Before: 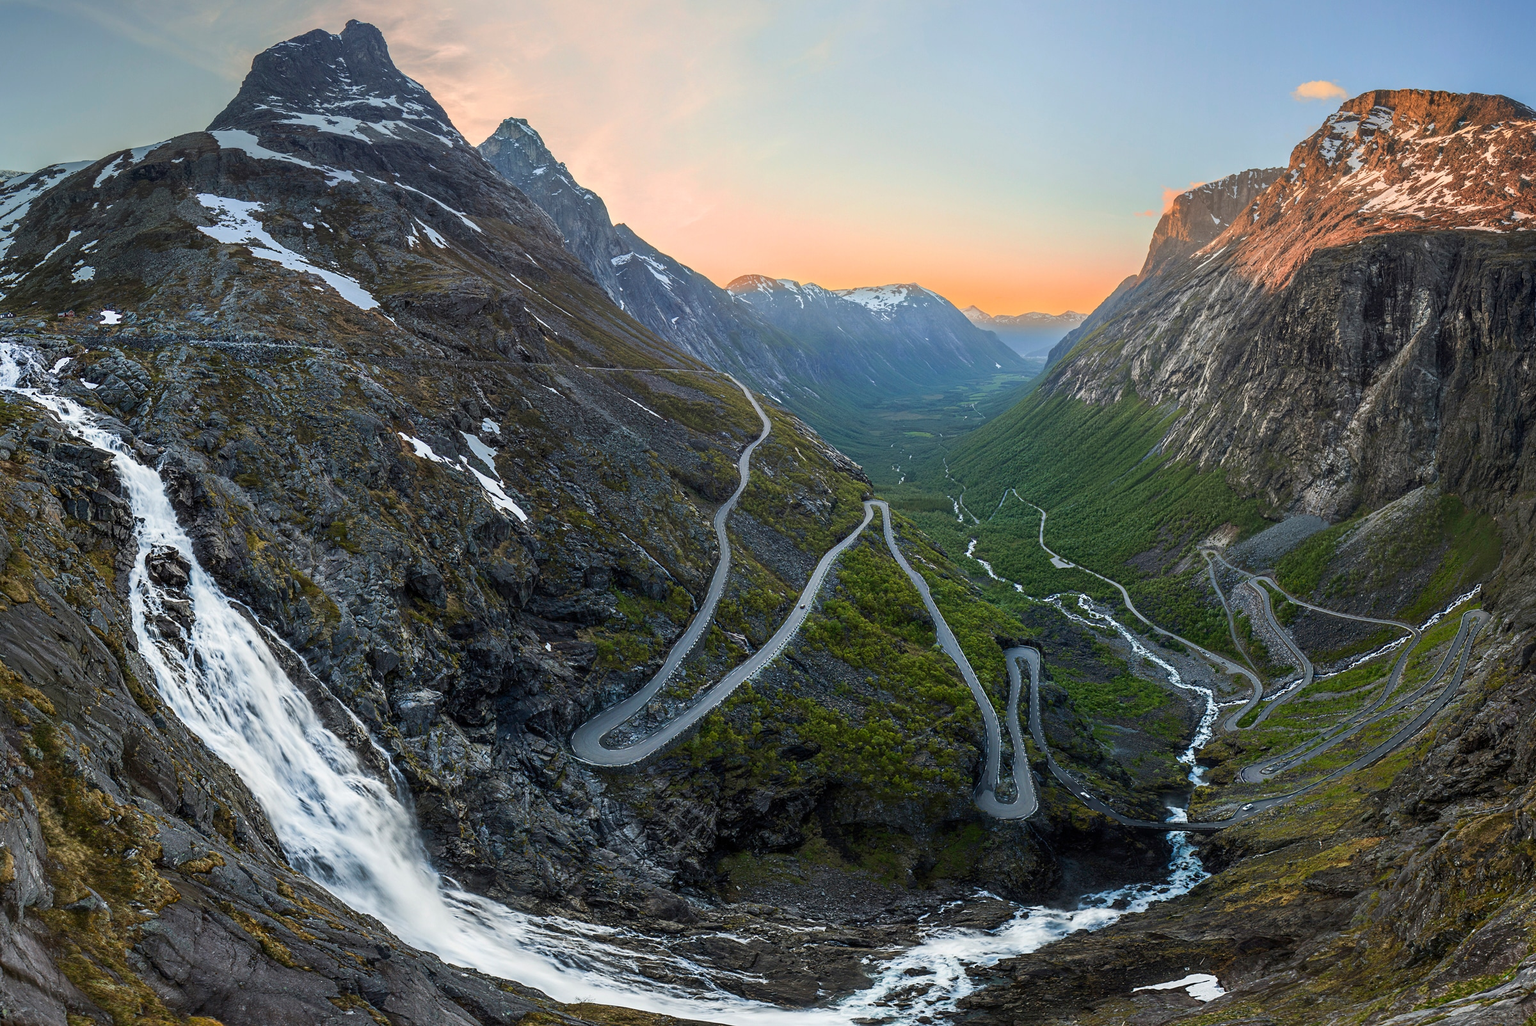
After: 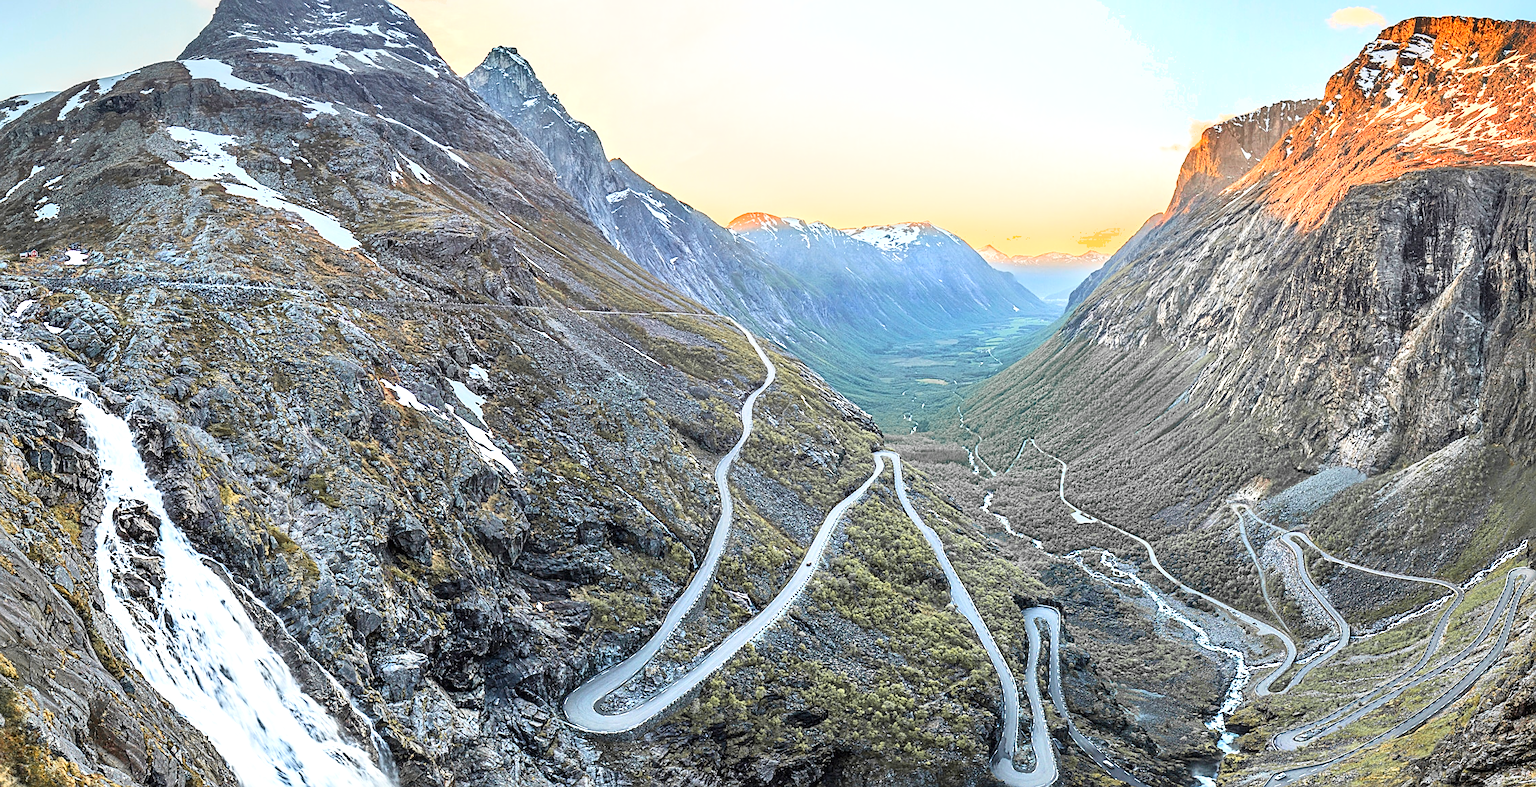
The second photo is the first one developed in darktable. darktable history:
tone equalizer: -8 EV -0.002 EV, -7 EV 0.004 EV, -6 EV -0.025 EV, -5 EV 0.017 EV, -4 EV -0.02 EV, -3 EV 0.031 EV, -2 EV -0.042 EV, -1 EV -0.268 EV, +0 EV -0.586 EV, mask exposure compensation -0.488 EV
color zones: curves: ch1 [(0, 0.679) (0.143, 0.647) (0.286, 0.261) (0.378, -0.011) (0.571, 0.396) (0.714, 0.399) (0.857, 0.406) (1, 0.679)]
crop: left 2.562%, top 7.243%, right 3.017%, bottom 20.223%
shadows and highlights: soften with gaussian
sharpen: on, module defaults
exposure: black level correction 0, exposure 1.742 EV, compensate highlight preservation false
tone curve: curves: ch0 [(0, 0) (0.091, 0.075) (0.389, 0.441) (0.696, 0.808) (0.844, 0.908) (0.909, 0.942) (1, 0.973)]; ch1 [(0, 0) (0.437, 0.404) (0.48, 0.486) (0.5, 0.5) (0.529, 0.556) (0.58, 0.606) (0.616, 0.654) (1, 1)]; ch2 [(0, 0) (0.442, 0.415) (0.5, 0.5) (0.535, 0.567) (0.585, 0.632) (1, 1)], color space Lab, linked channels, preserve colors none
